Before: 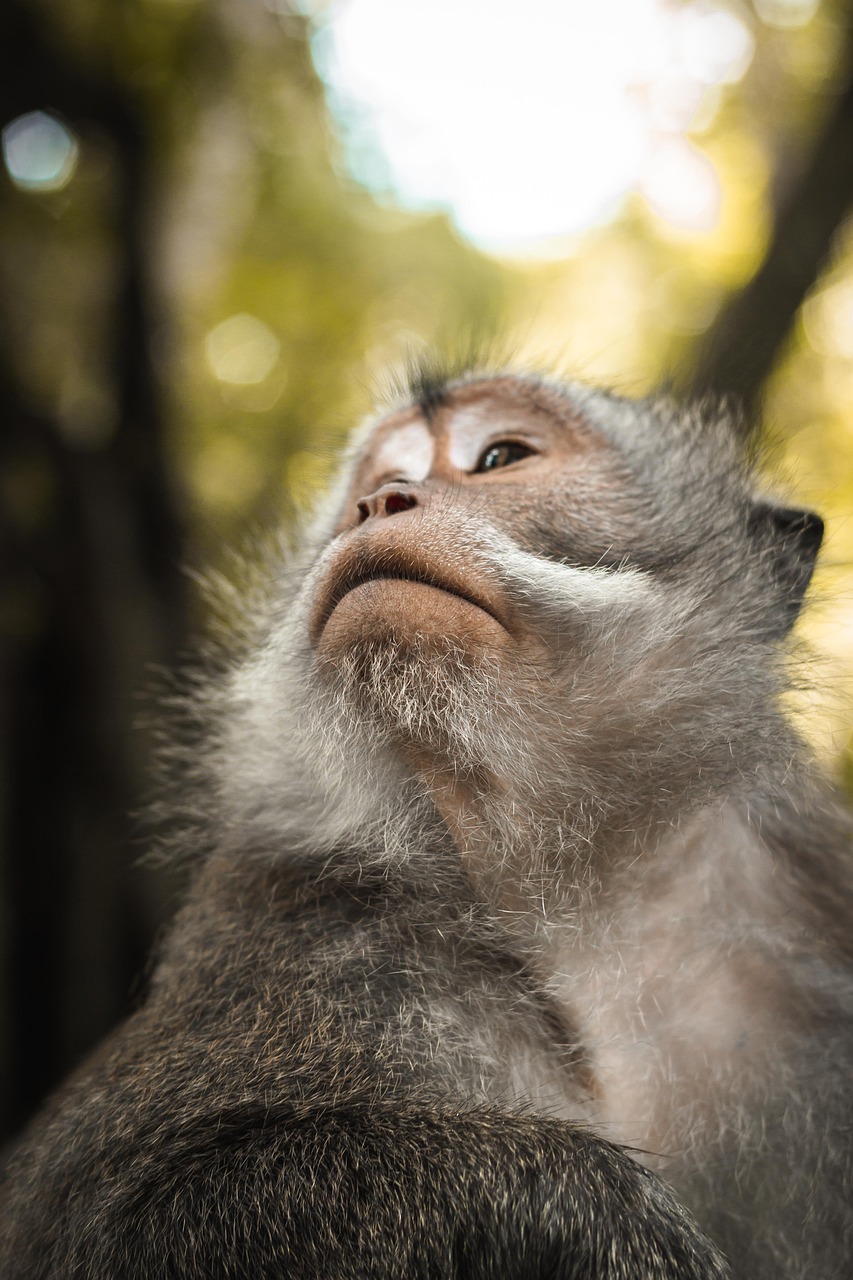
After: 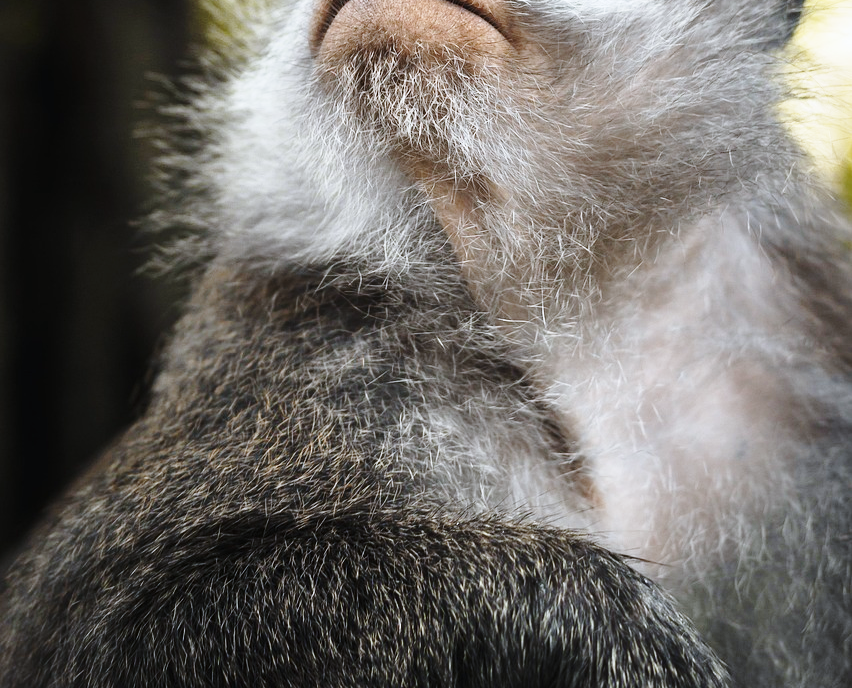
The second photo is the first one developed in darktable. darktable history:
white balance: red 0.931, blue 1.11
base curve: curves: ch0 [(0, 0) (0.028, 0.03) (0.121, 0.232) (0.46, 0.748) (0.859, 0.968) (1, 1)], preserve colors none
crop and rotate: top 46.237%
